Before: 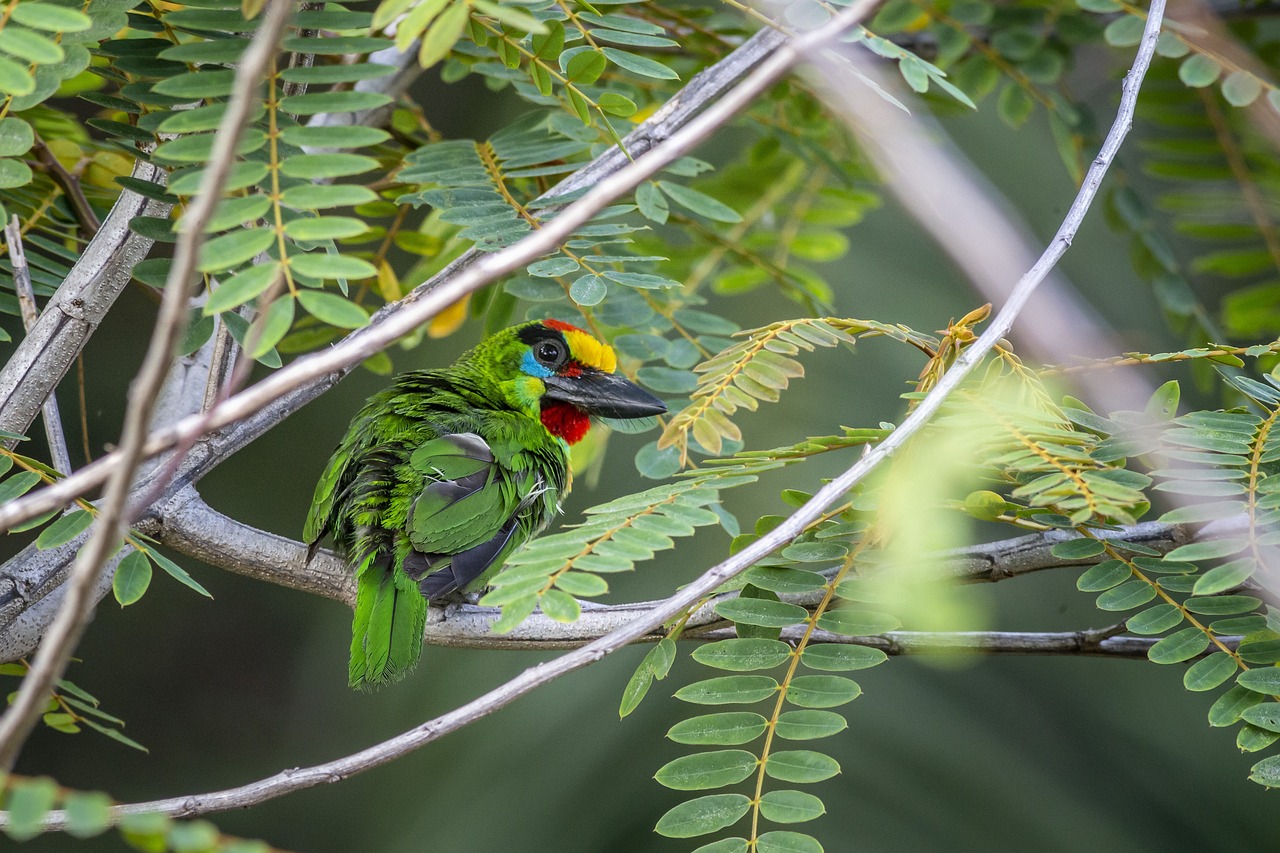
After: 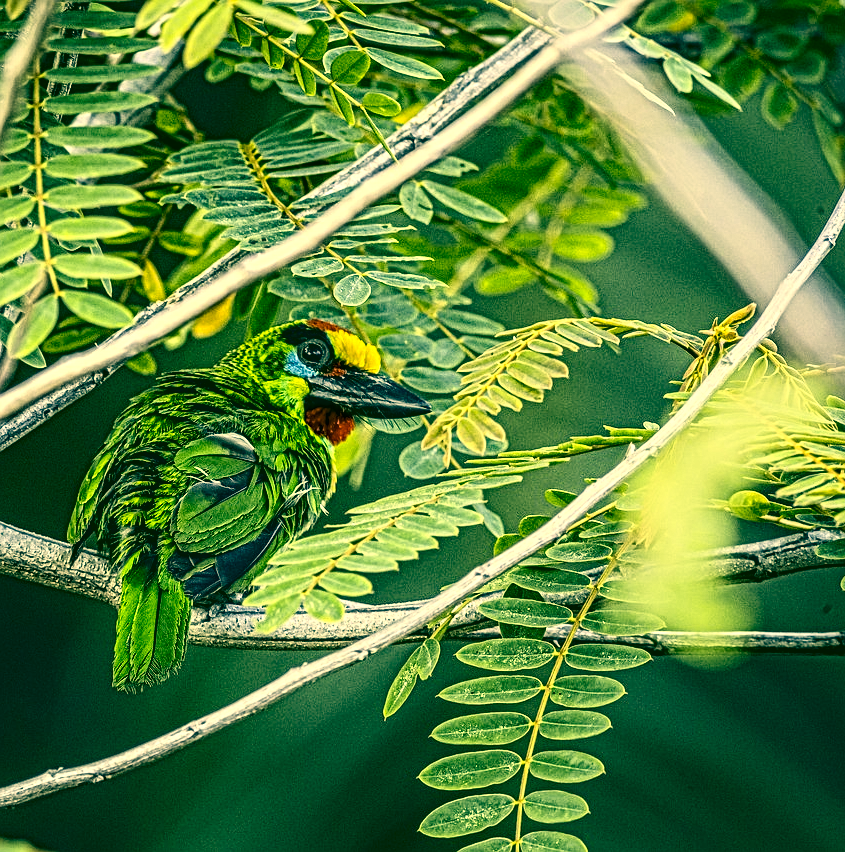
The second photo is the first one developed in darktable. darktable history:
color correction: highlights a* 1.83, highlights b* 34.02, shadows a* -36.68, shadows b* -5.48
crop and rotate: left 18.442%, right 15.508%
contrast brightness saturation: contrast 0.28
local contrast: mode bilateral grid, contrast 20, coarseness 3, detail 300%, midtone range 0.2
